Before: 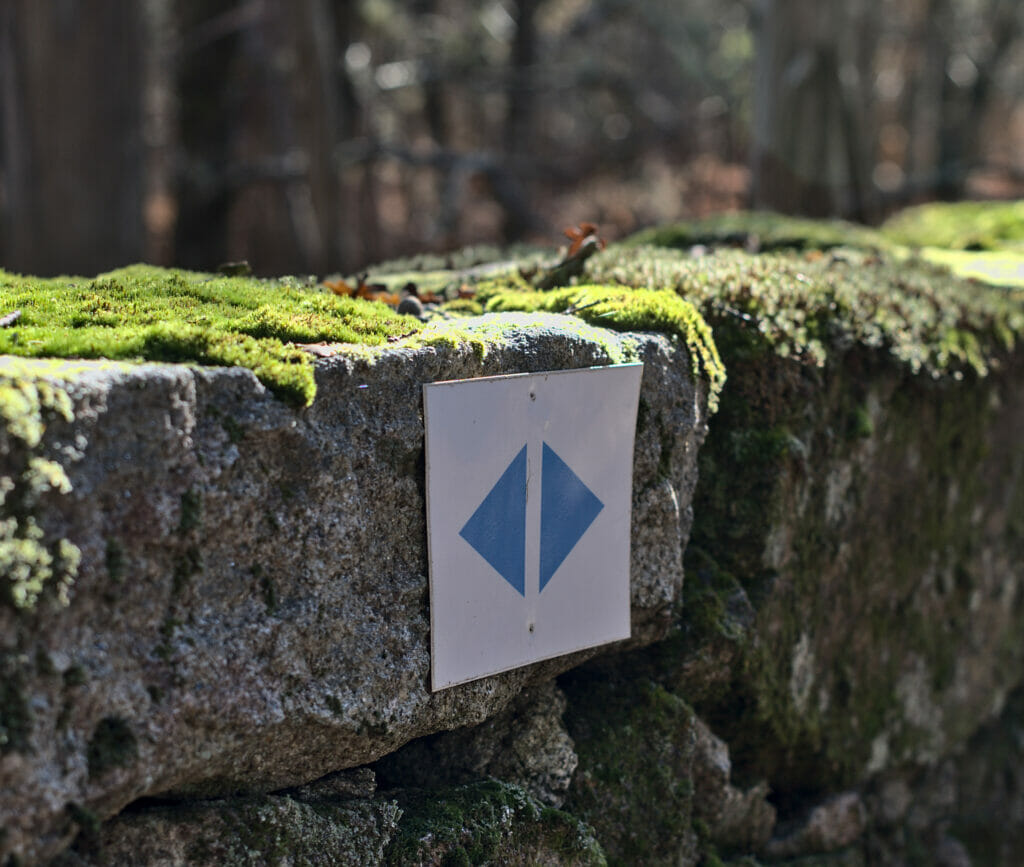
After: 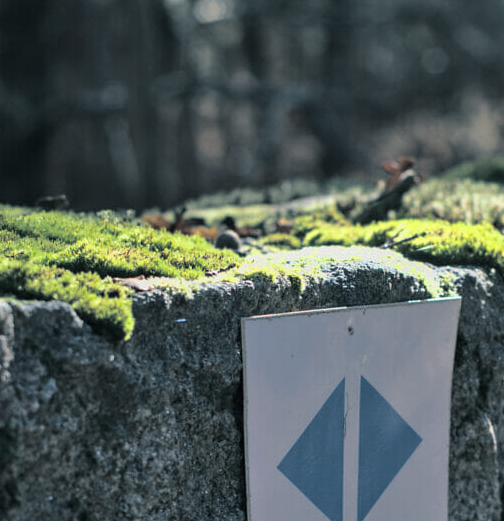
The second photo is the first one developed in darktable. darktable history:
white balance: red 0.986, blue 1.01
split-toning: shadows › hue 205.2°, shadows › saturation 0.29, highlights › hue 50.4°, highlights › saturation 0.38, balance -49.9
crop: left 17.835%, top 7.675%, right 32.881%, bottom 32.213%
